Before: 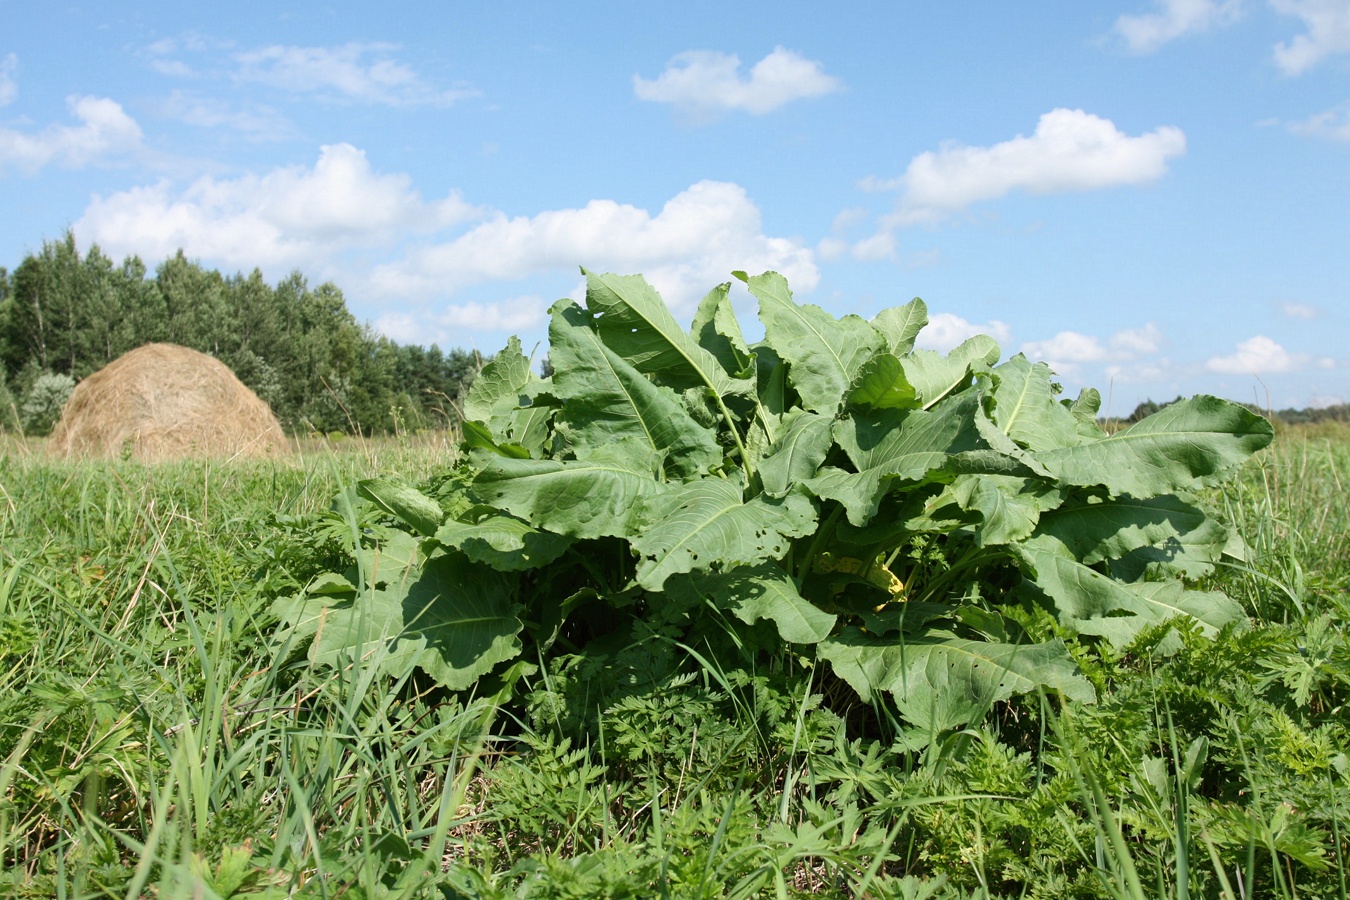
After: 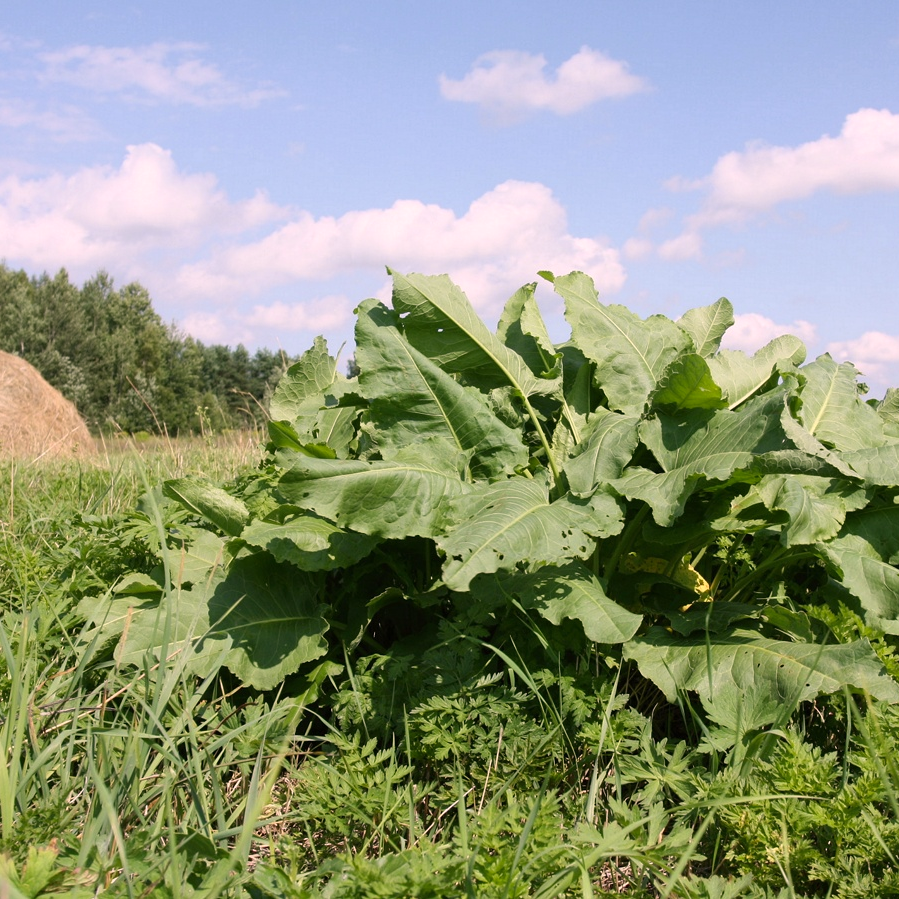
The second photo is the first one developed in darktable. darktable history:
crop and rotate: left 14.385%, right 18.948%
white balance: red 0.982, blue 1.018
color correction: highlights a* 12.23, highlights b* 5.41
